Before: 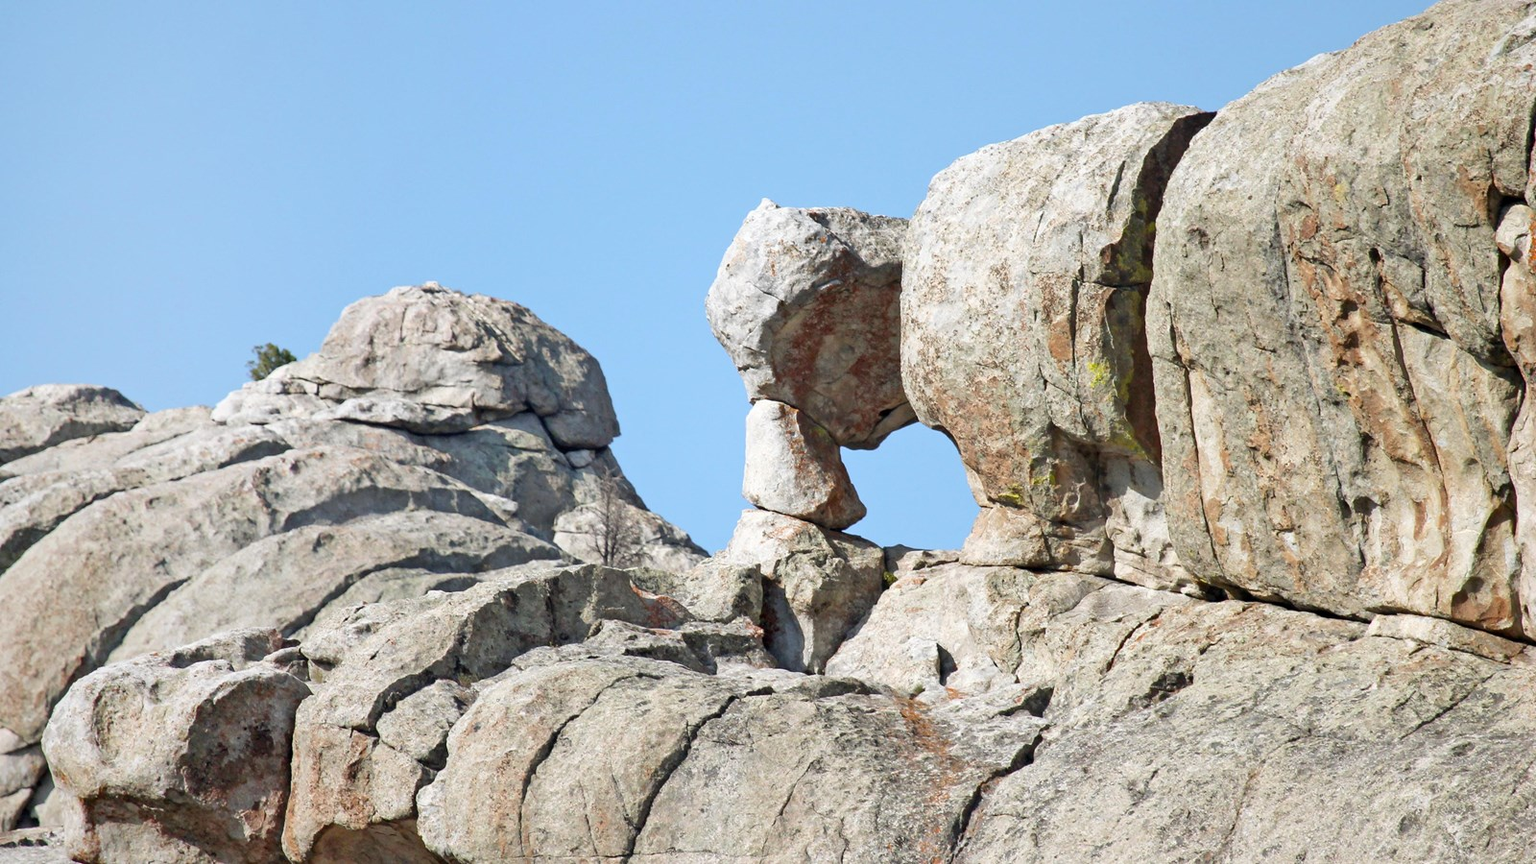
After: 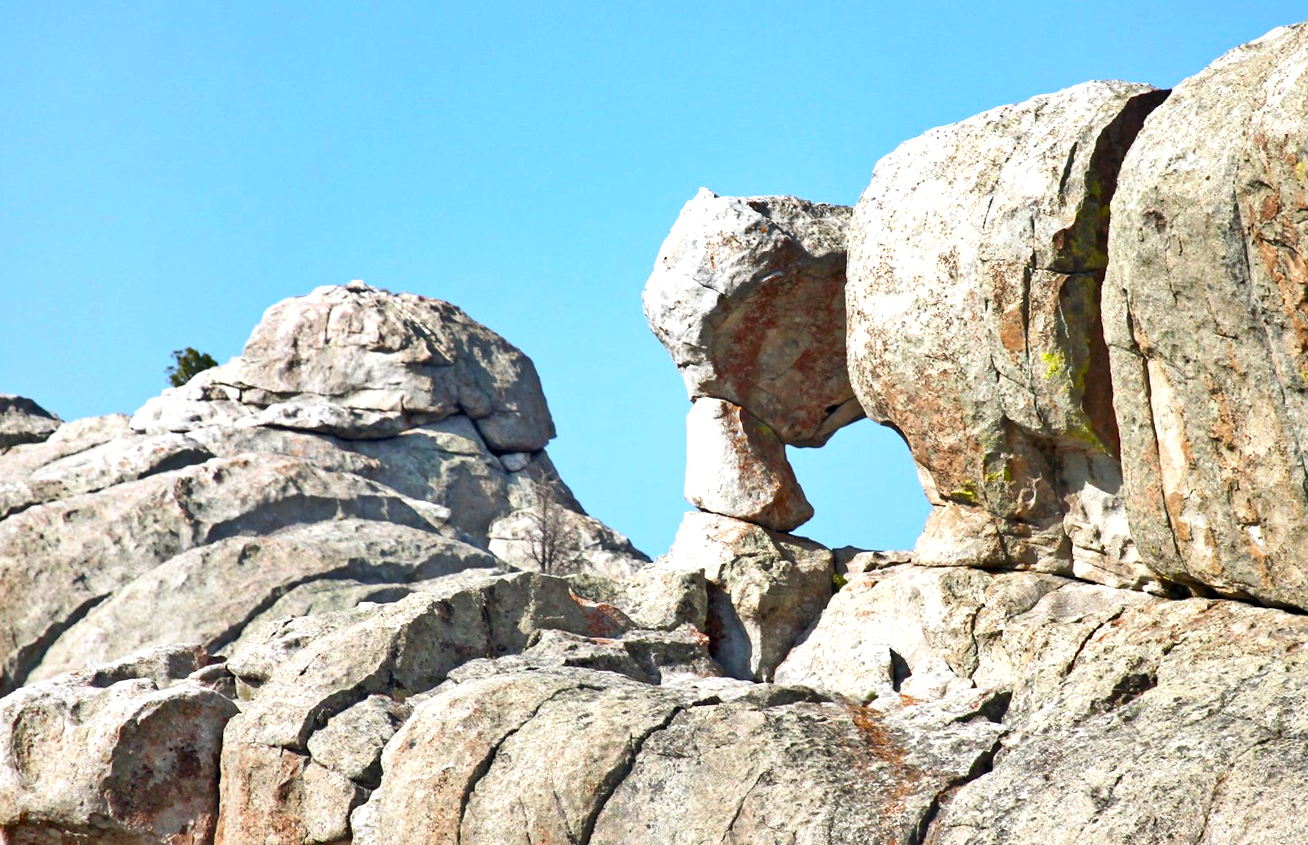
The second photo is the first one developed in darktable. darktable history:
exposure: black level correction 0.001, exposure 0.5 EV, compensate exposure bias true, compensate highlight preservation false
shadows and highlights: soften with gaussian
crop and rotate: angle 1°, left 4.281%, top 0.642%, right 11.383%, bottom 2.486%
color contrast: green-magenta contrast 1.2, blue-yellow contrast 1.2
